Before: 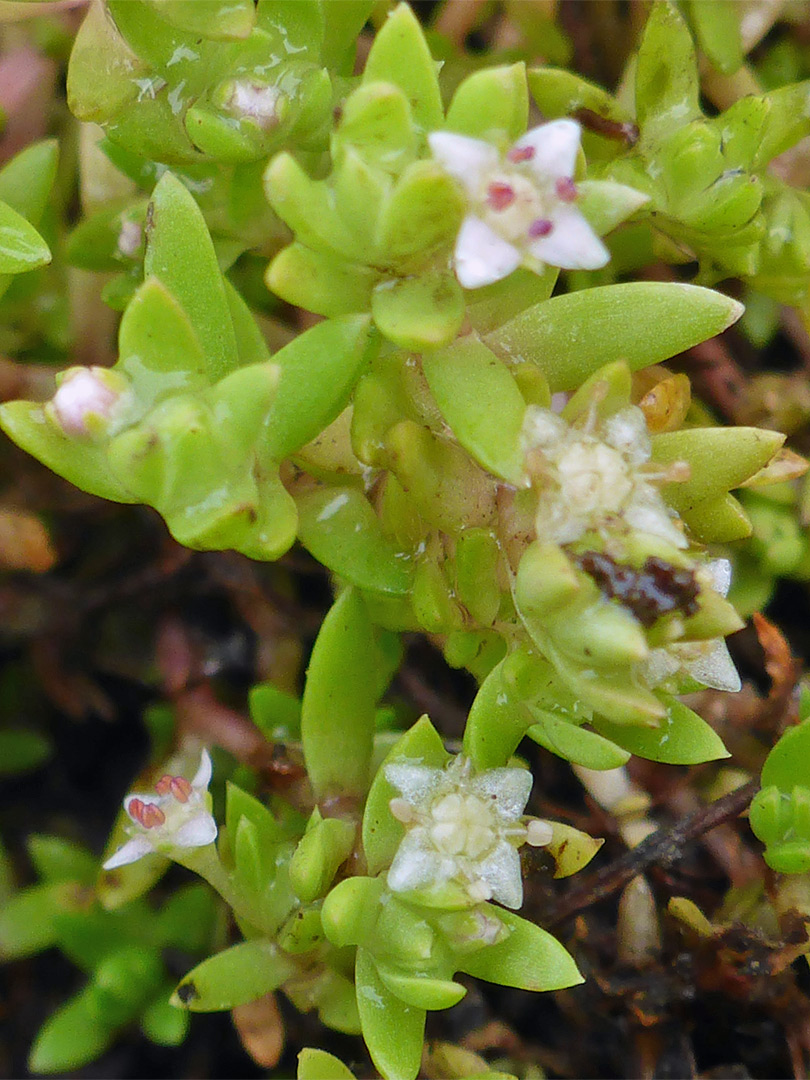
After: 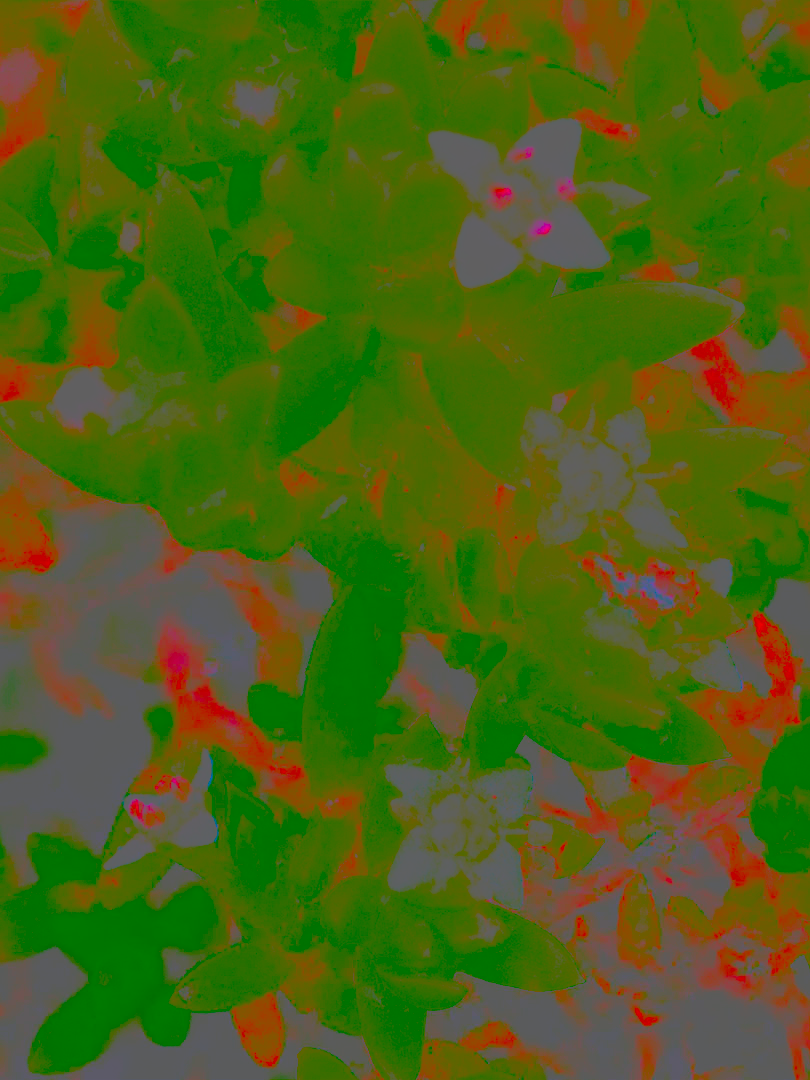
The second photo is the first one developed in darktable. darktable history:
contrast brightness saturation: contrast -0.981, brightness -0.17, saturation 0.74
base curve: curves: ch0 [(0, 0) (0.007, 0.004) (0.027, 0.03) (0.046, 0.07) (0.207, 0.54) (0.442, 0.872) (0.673, 0.972) (1, 1)], exposure shift 0.01, preserve colors none
